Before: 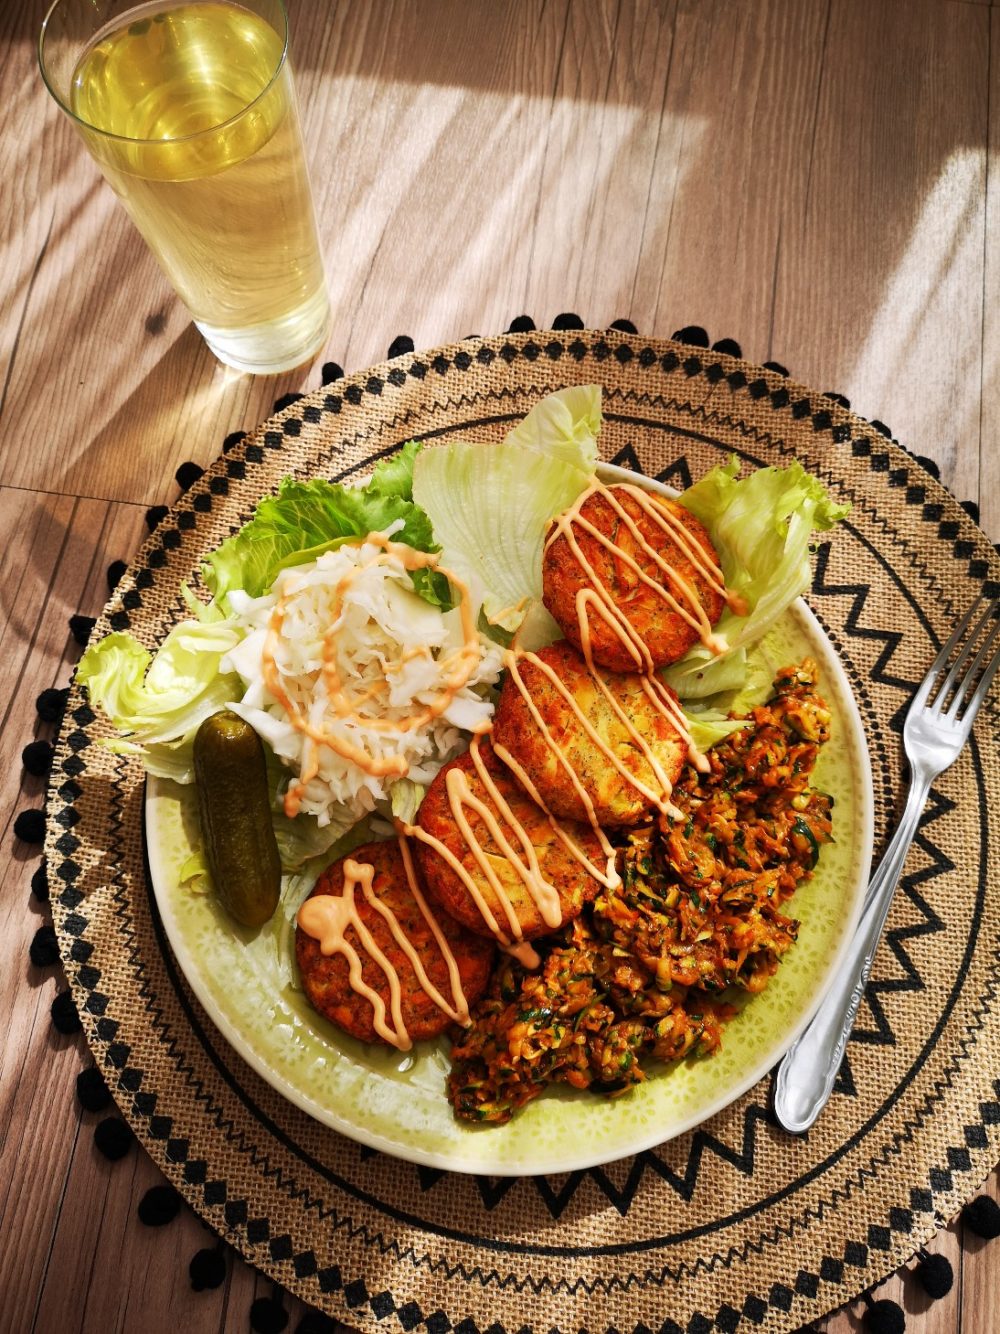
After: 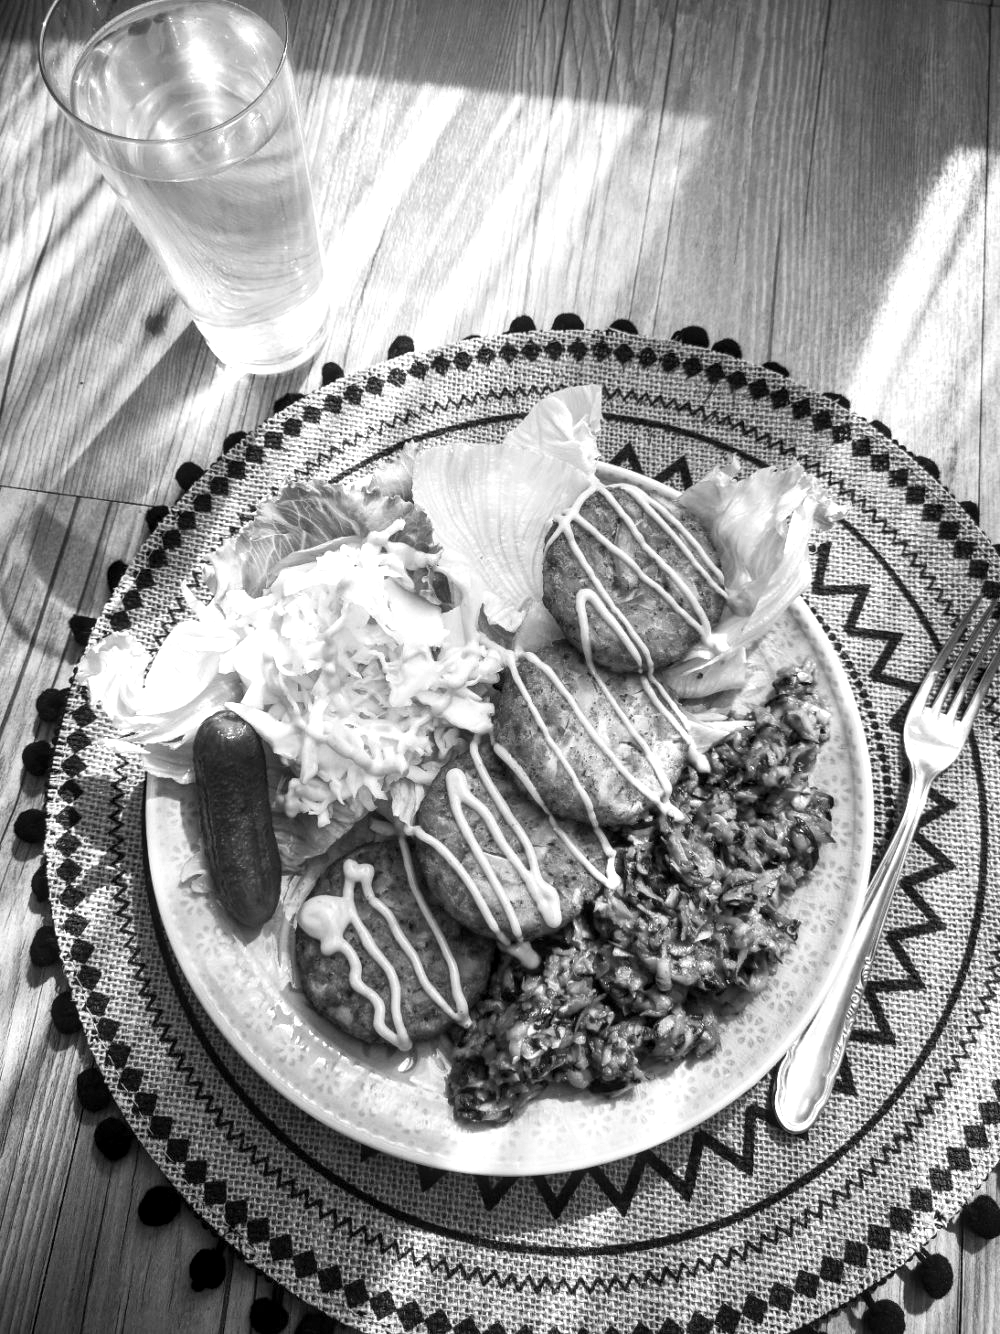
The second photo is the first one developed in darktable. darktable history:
local contrast: on, module defaults
exposure: exposure 0.6 EV, compensate highlight preservation false
monochrome: size 3.1
